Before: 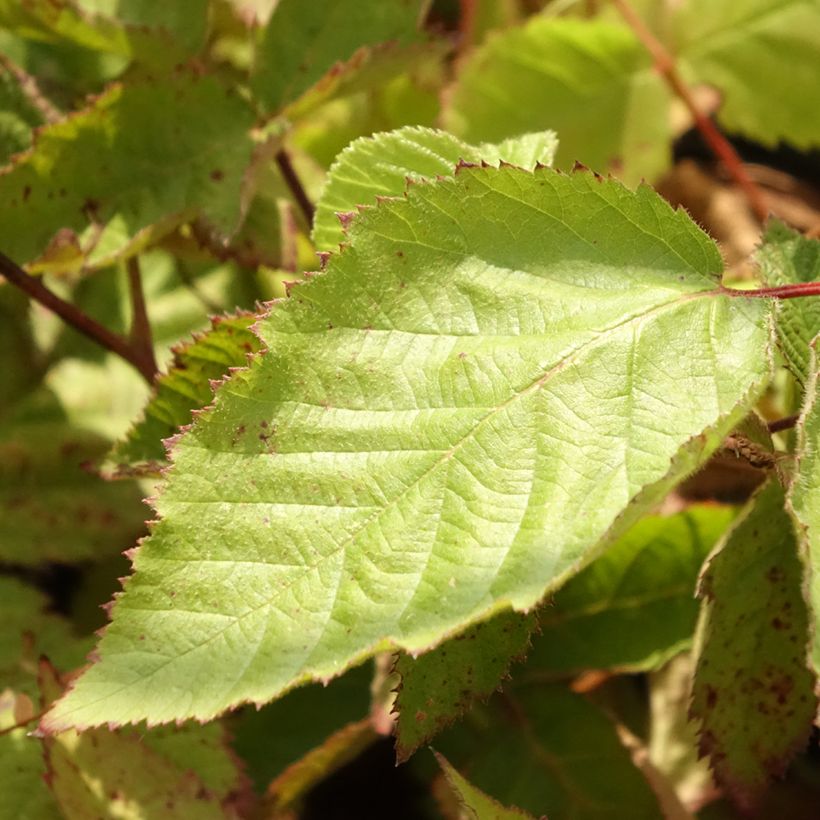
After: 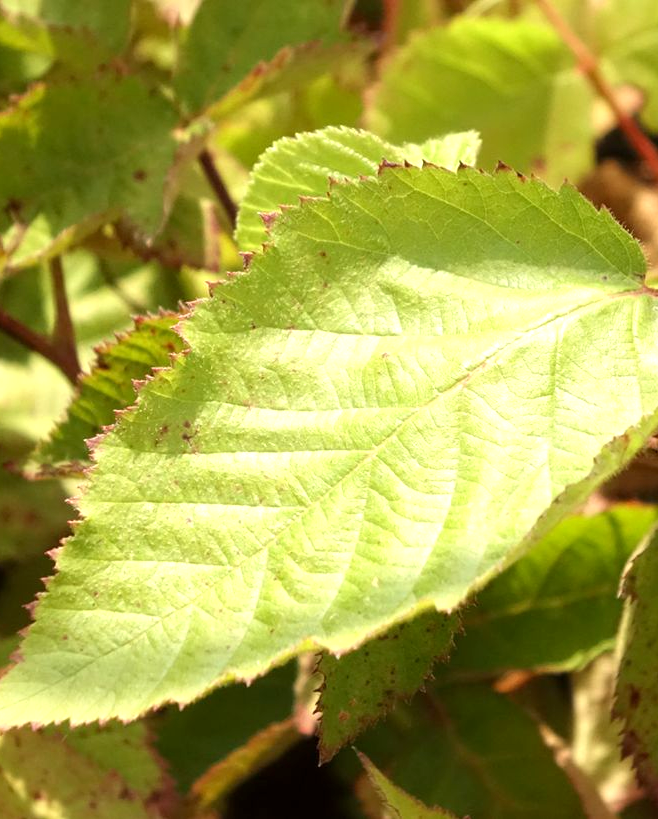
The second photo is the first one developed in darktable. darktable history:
exposure: black level correction 0.001, exposure 0.499 EV, compensate highlight preservation false
crop and rotate: left 9.496%, right 10.236%
